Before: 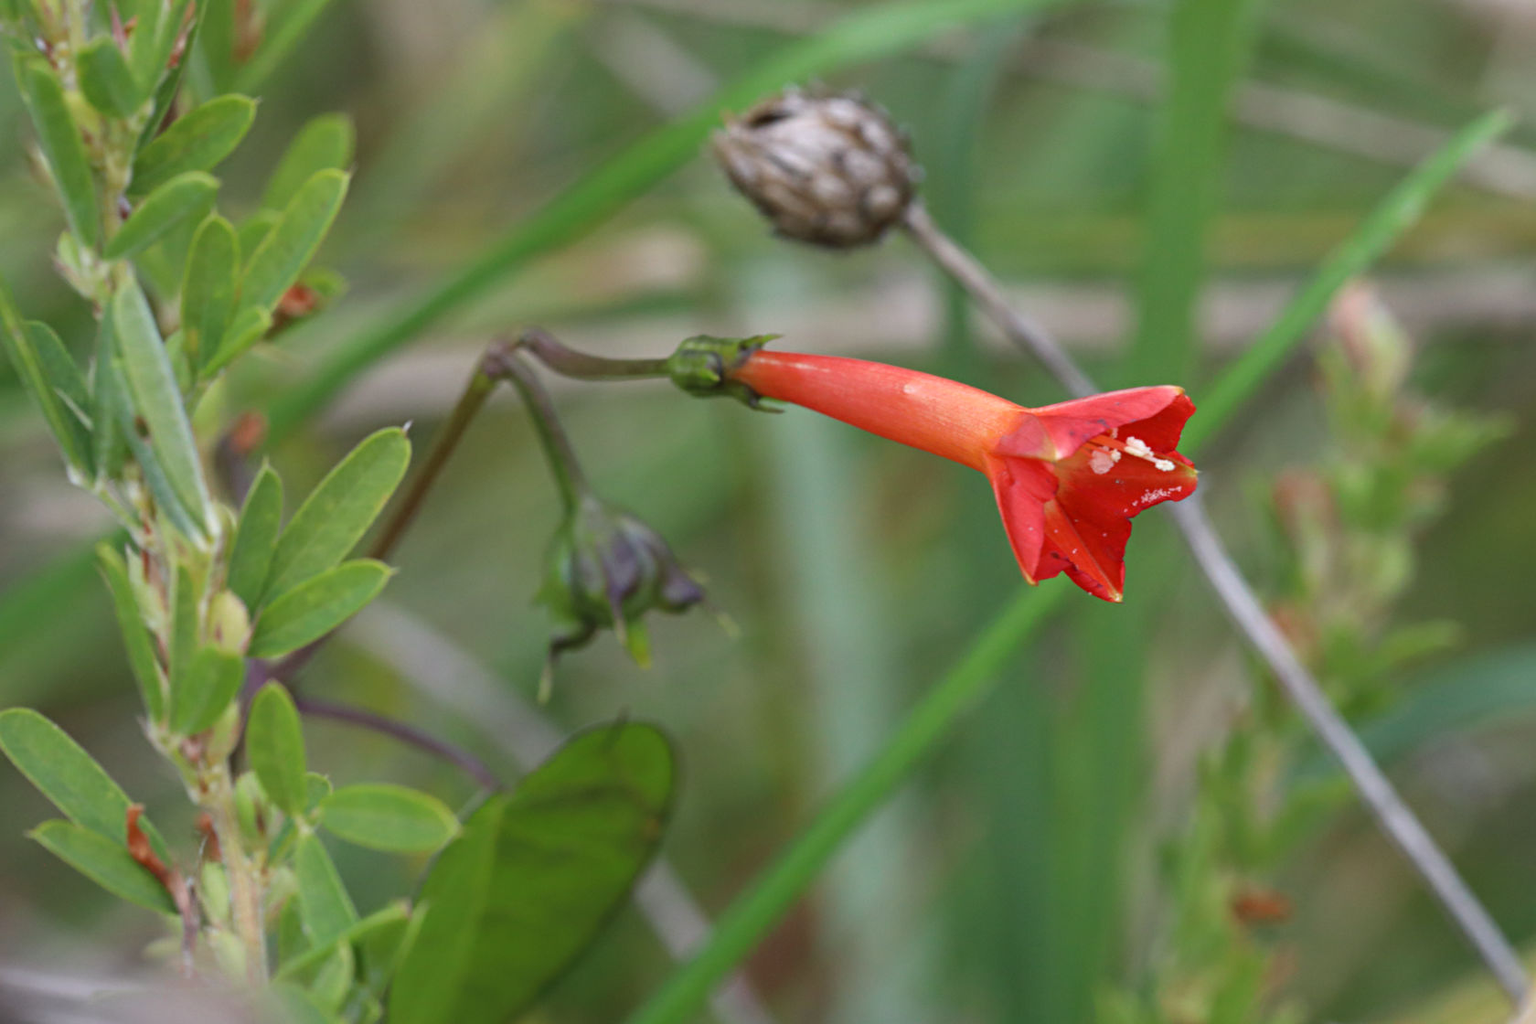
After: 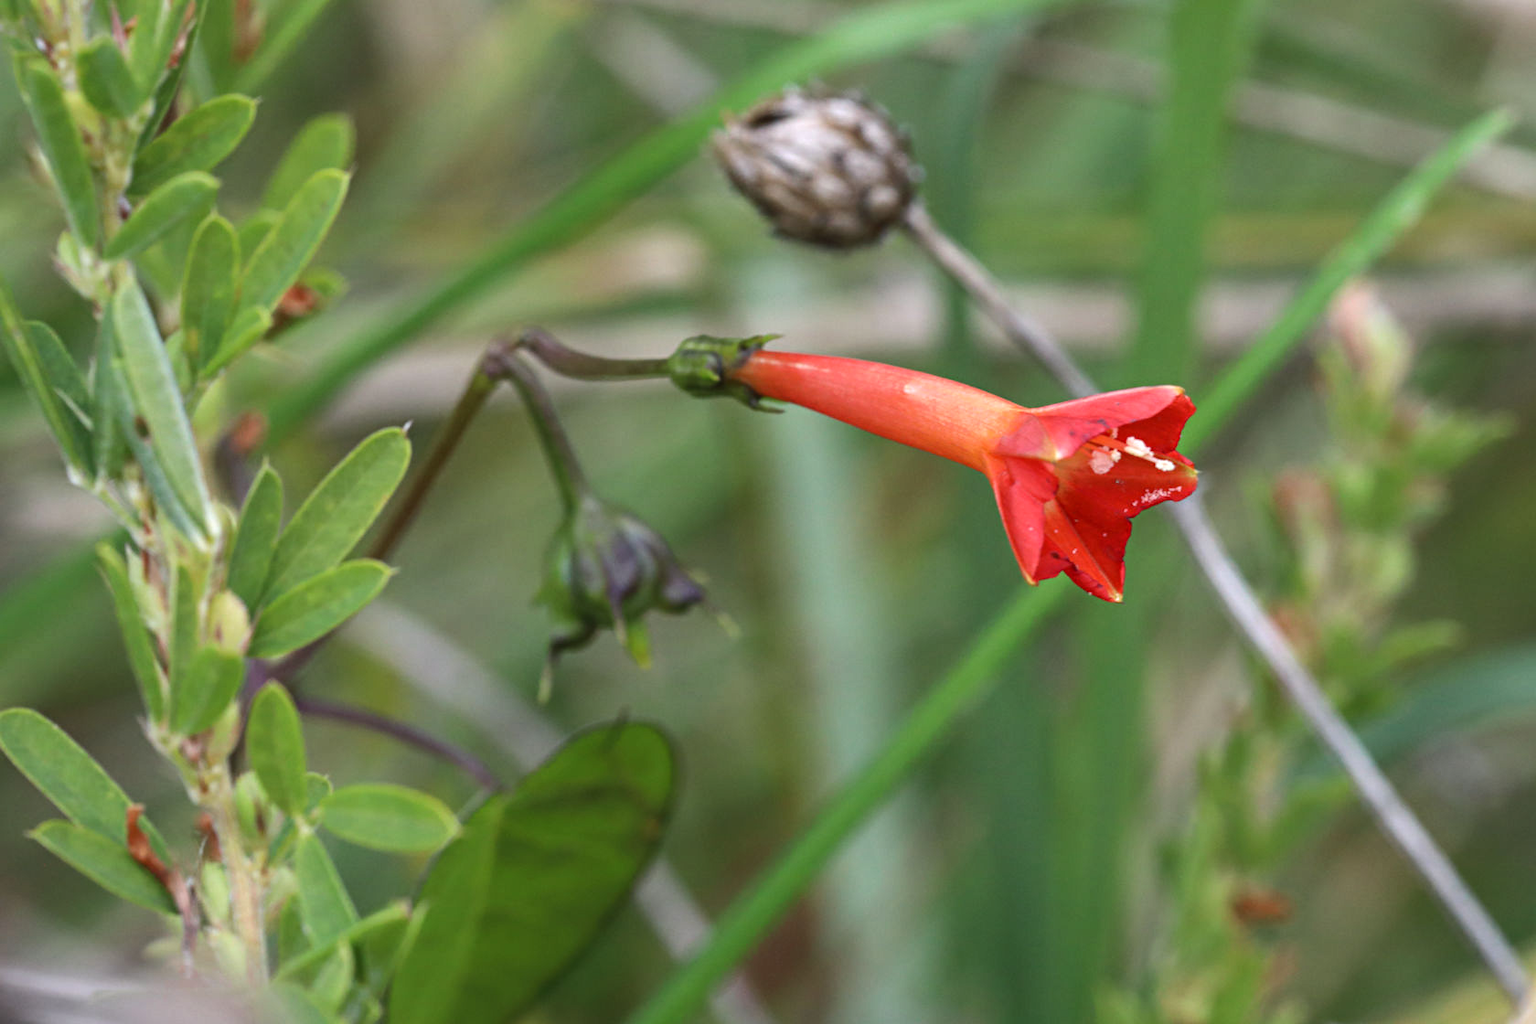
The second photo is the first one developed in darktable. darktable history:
tone equalizer: -8 EV -0.381 EV, -7 EV -0.4 EV, -6 EV -0.305 EV, -5 EV -0.226 EV, -3 EV 0.208 EV, -2 EV 0.35 EV, -1 EV 0.41 EV, +0 EV 0.401 EV, edges refinement/feathering 500, mask exposure compensation -1.57 EV, preserve details no
local contrast: detail 110%
